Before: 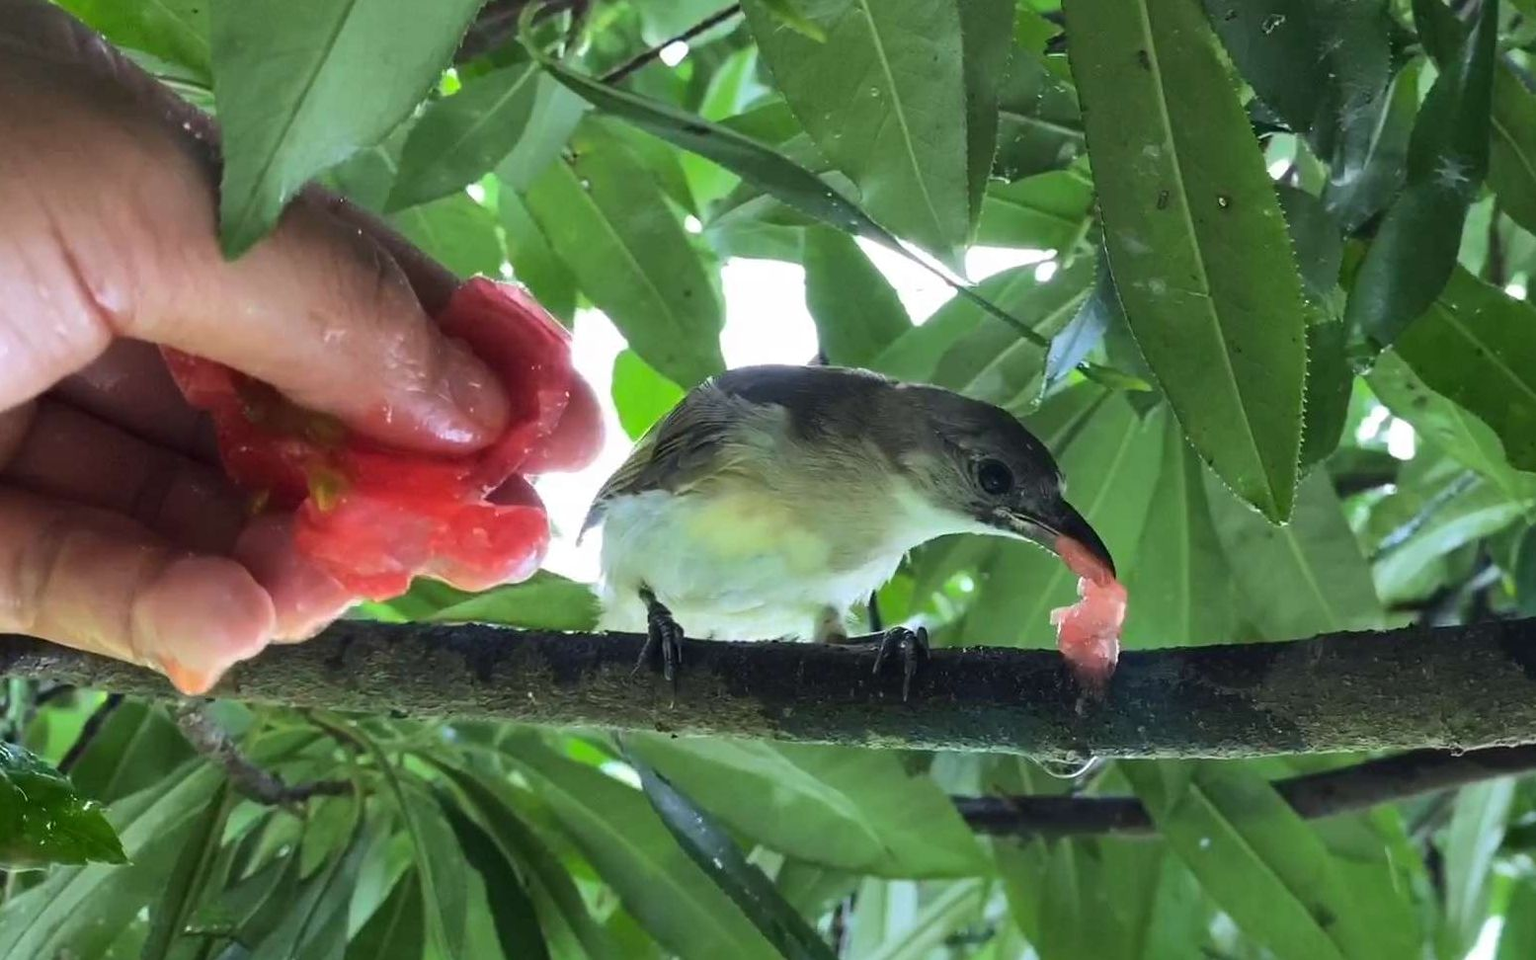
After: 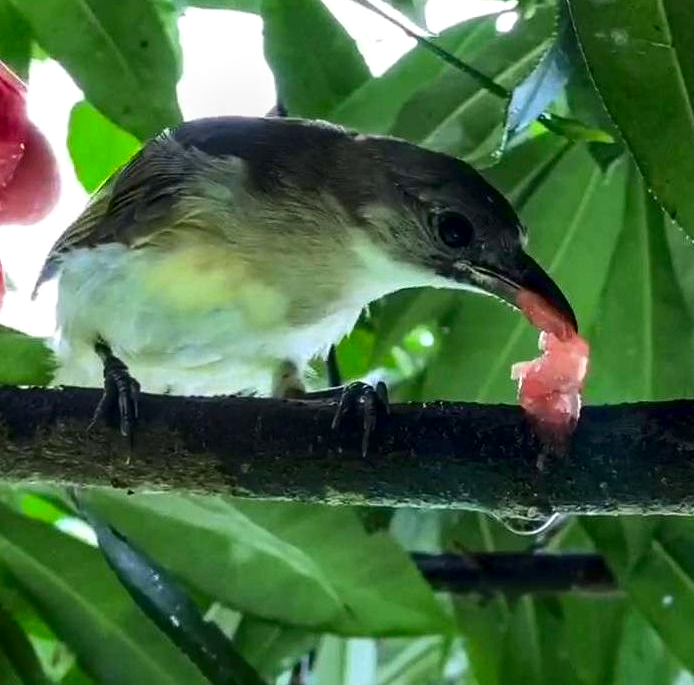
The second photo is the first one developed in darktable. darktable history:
crop: left 35.526%, top 26.104%, right 19.841%, bottom 3.354%
local contrast: detail 130%
contrast brightness saturation: contrast 0.116, brightness -0.123, saturation 0.203
